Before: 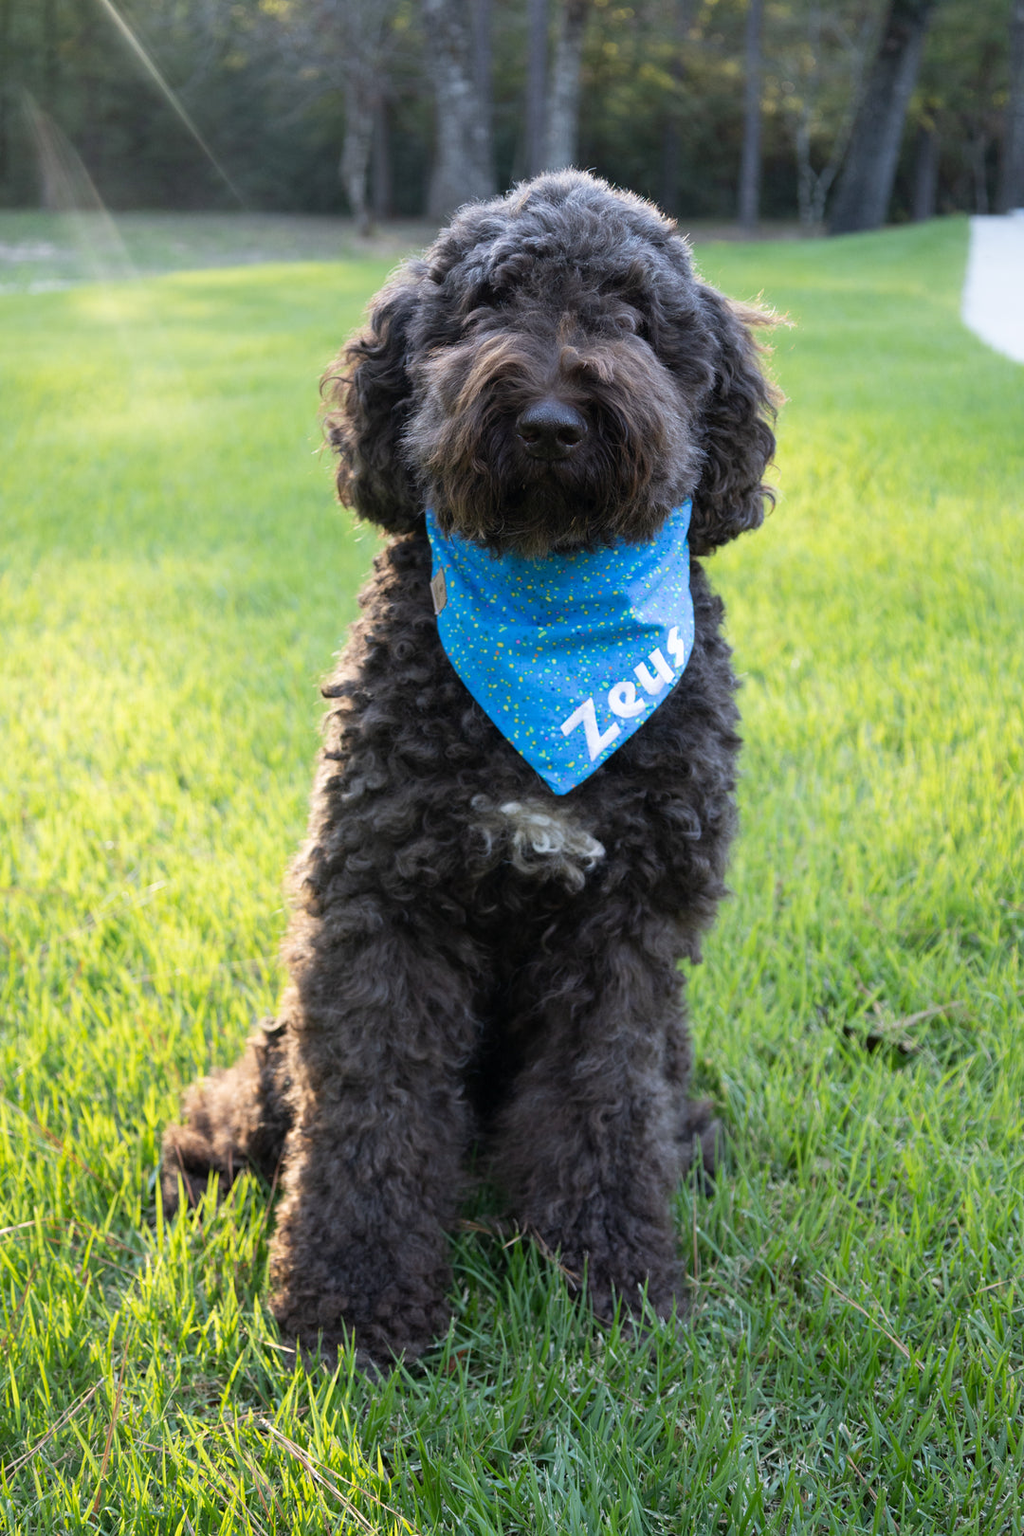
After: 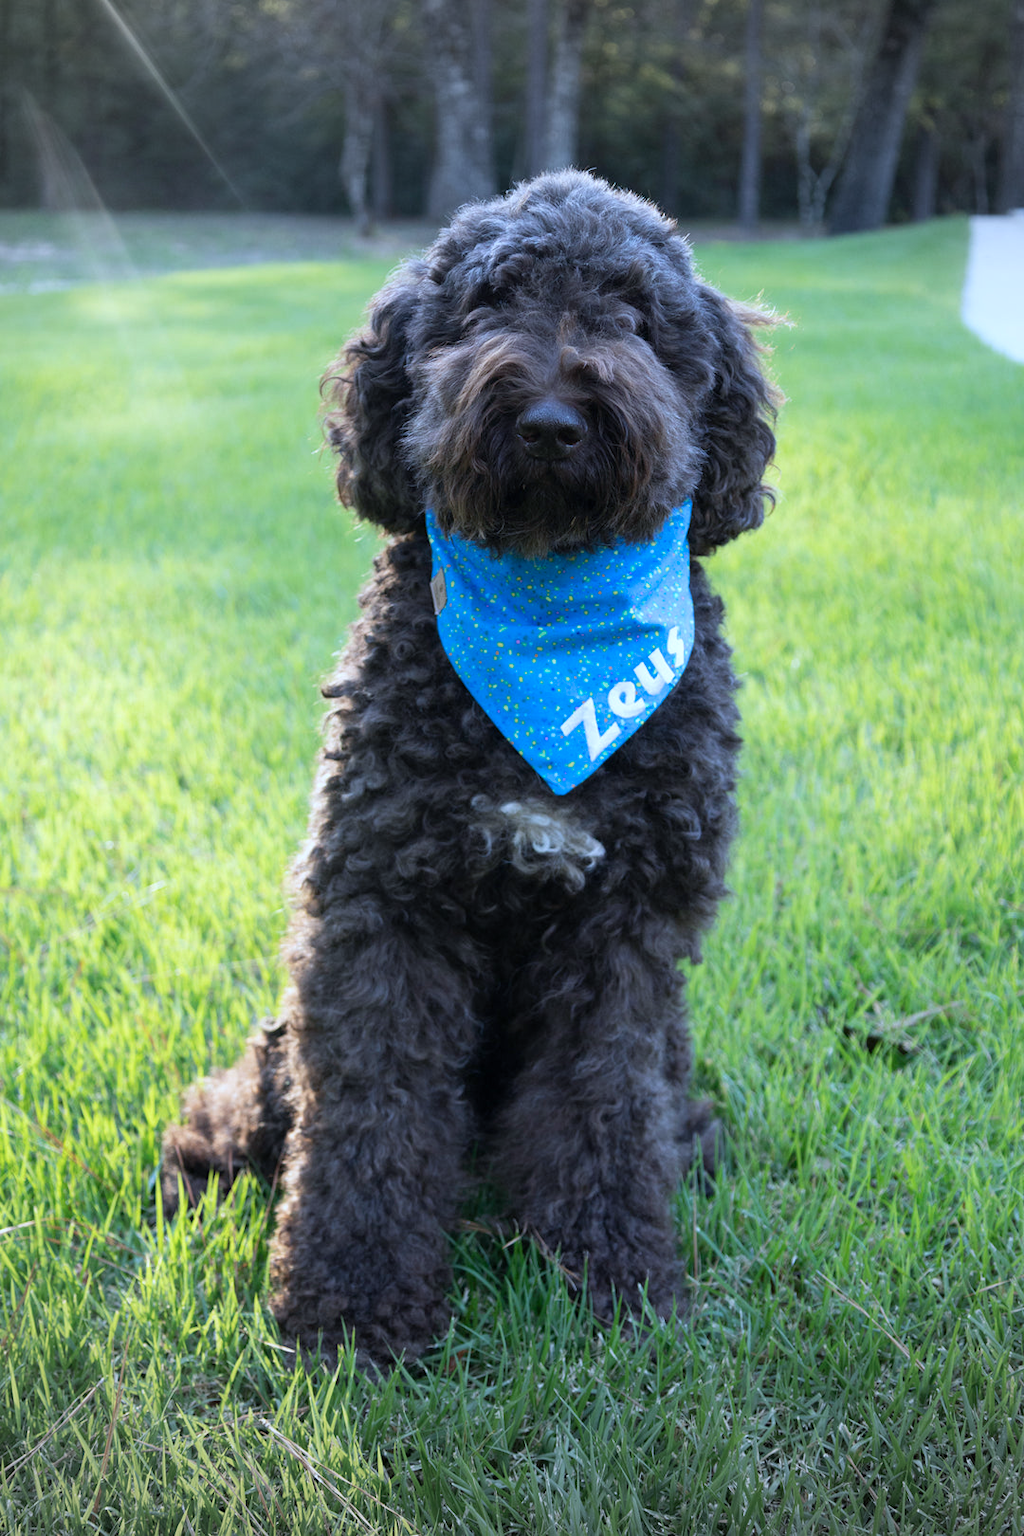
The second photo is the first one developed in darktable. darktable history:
vignetting: fall-off start 100%, brightness -0.282, width/height ratio 1.31
color calibration: x 0.38, y 0.391, temperature 4086.74 K
